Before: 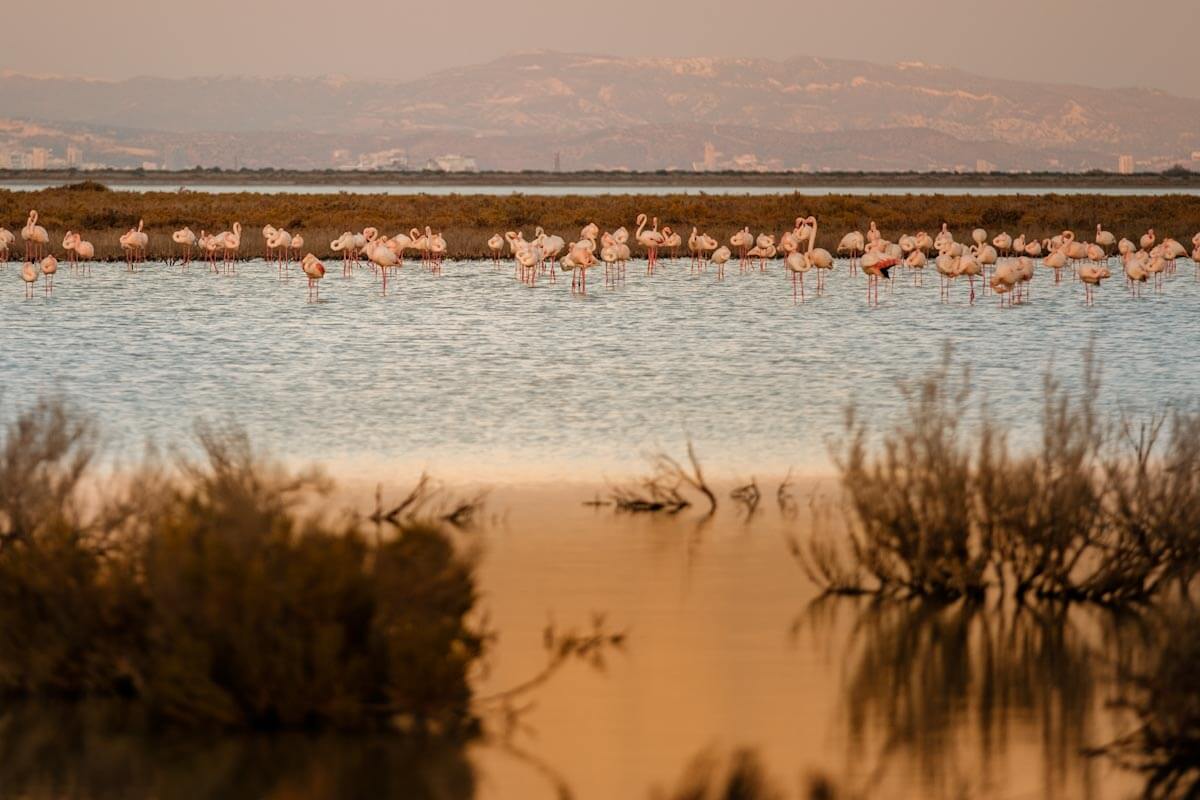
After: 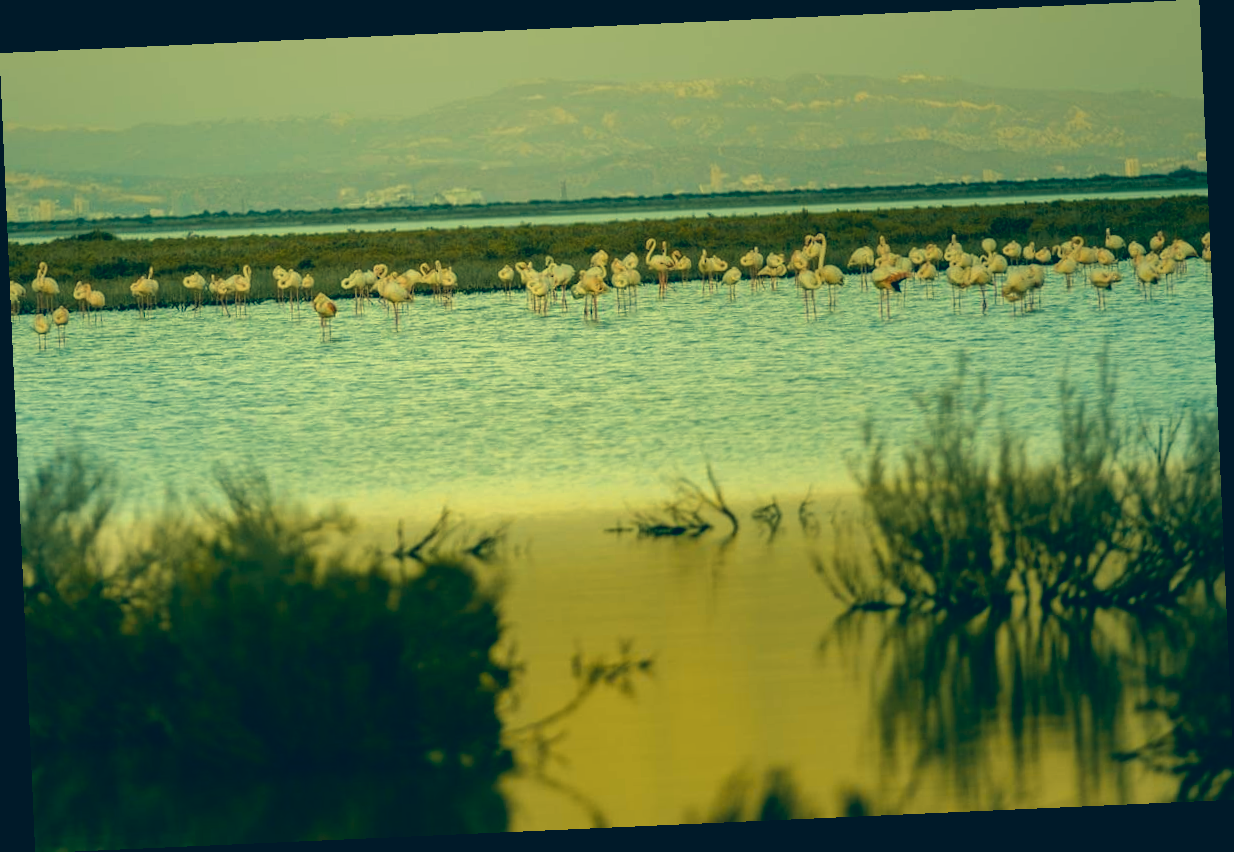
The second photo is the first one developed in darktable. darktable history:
color correction: highlights a* -15.58, highlights b* 40, shadows a* -40, shadows b* -26.18
rotate and perspective: rotation -2.56°, automatic cropping off
